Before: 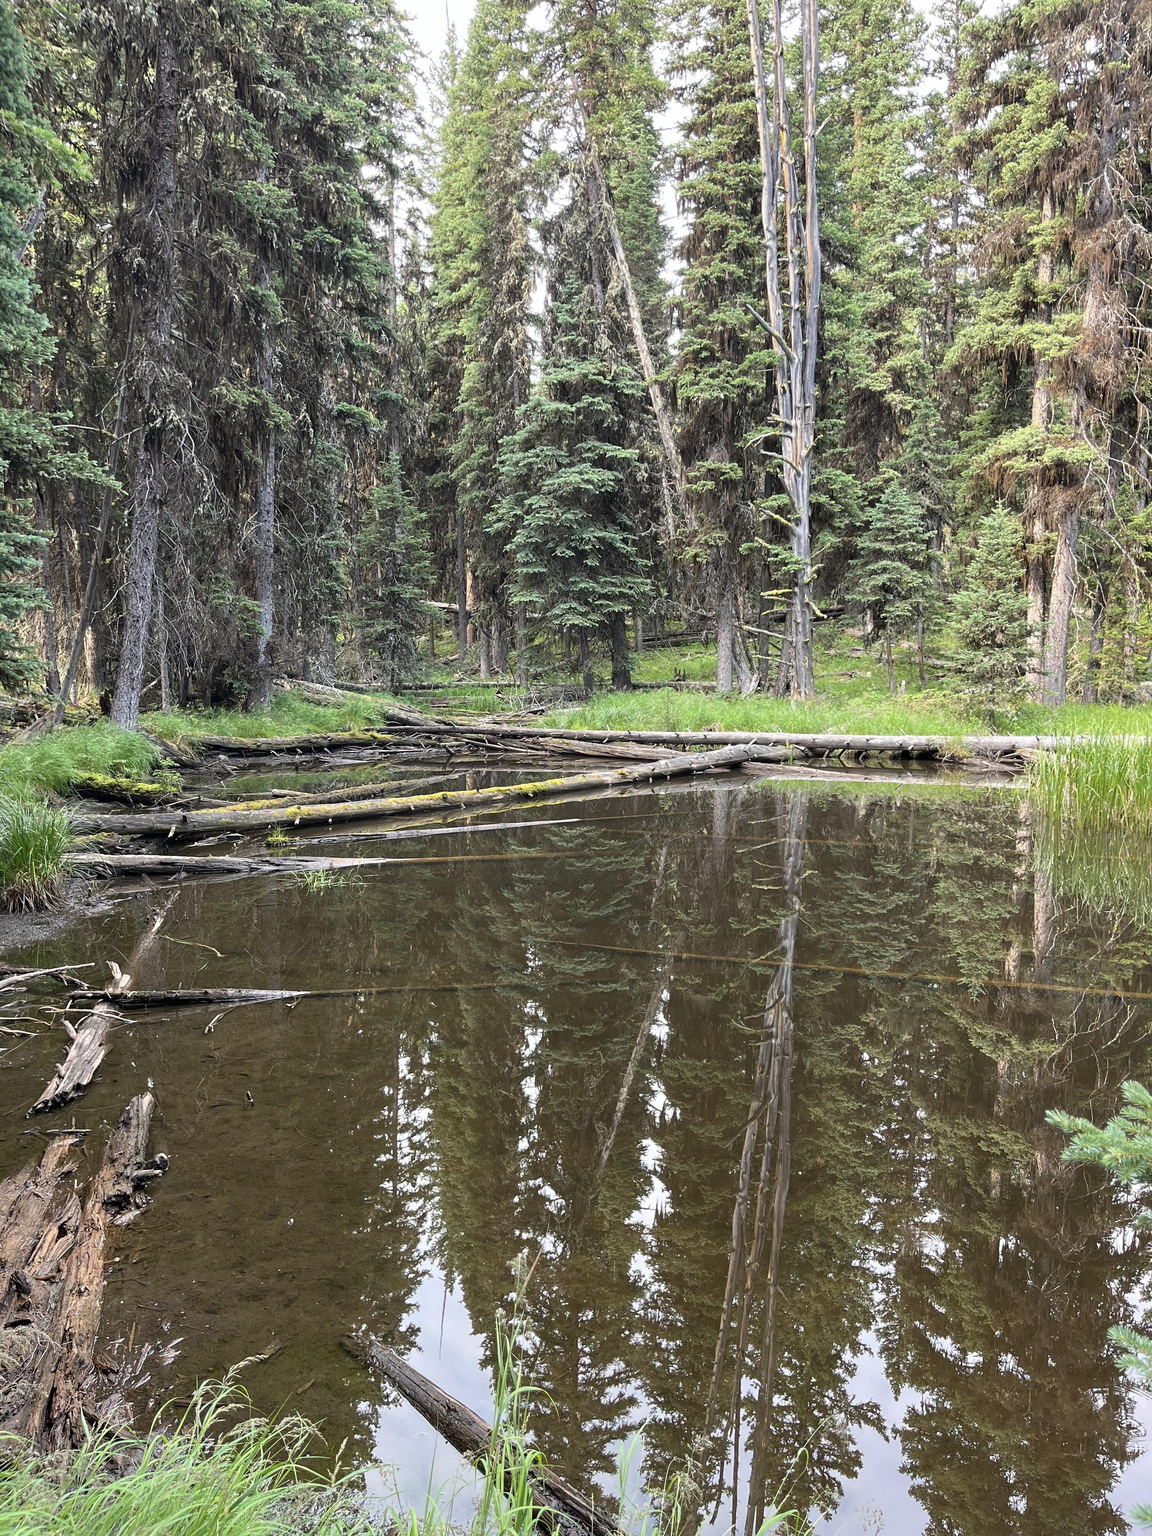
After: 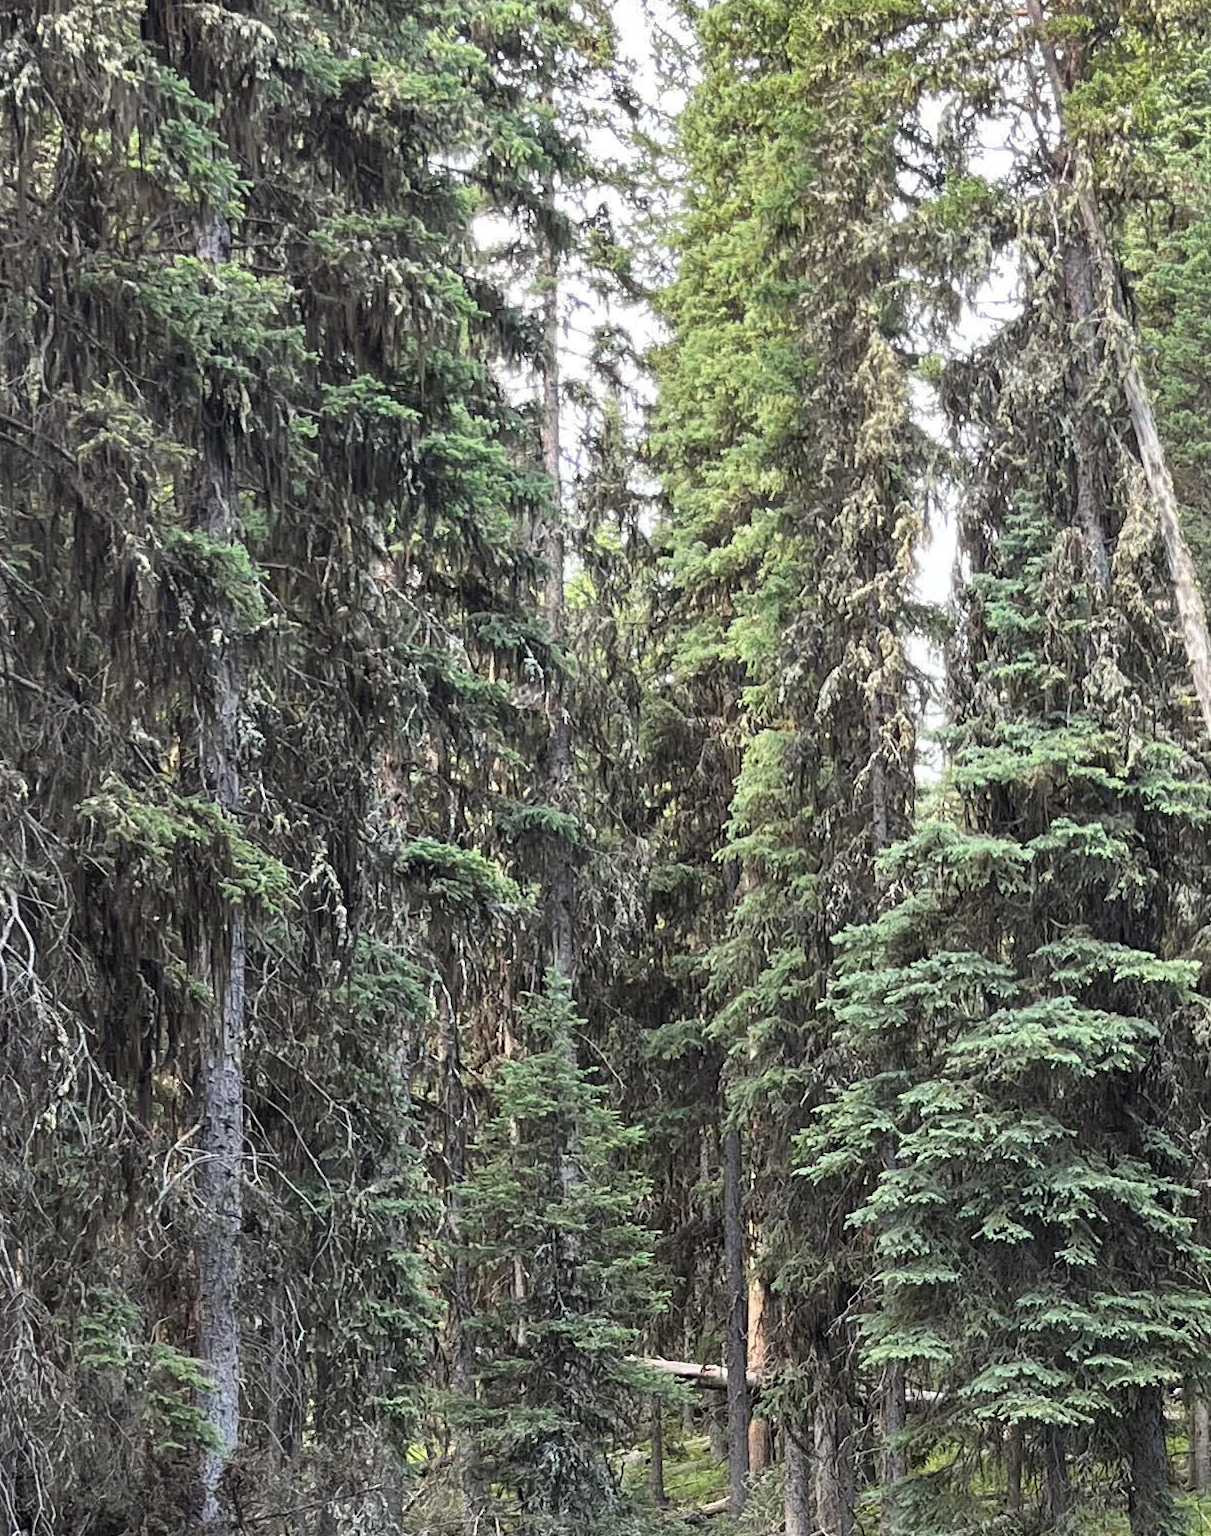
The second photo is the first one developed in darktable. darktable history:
shadows and highlights: radius 109.43, shadows 45.53, highlights -66.38, low approximation 0.01, soften with gaussian
crop: left 15.757%, top 5.443%, right 44.153%, bottom 56.435%
